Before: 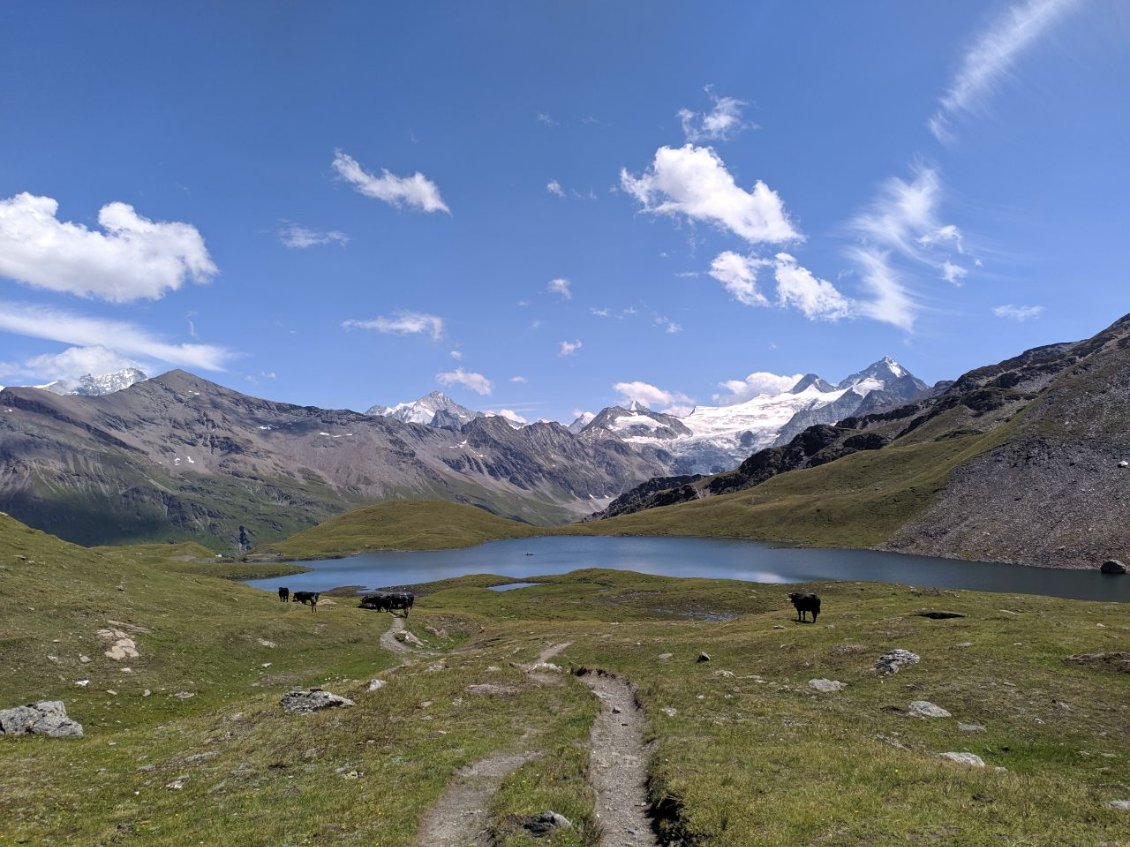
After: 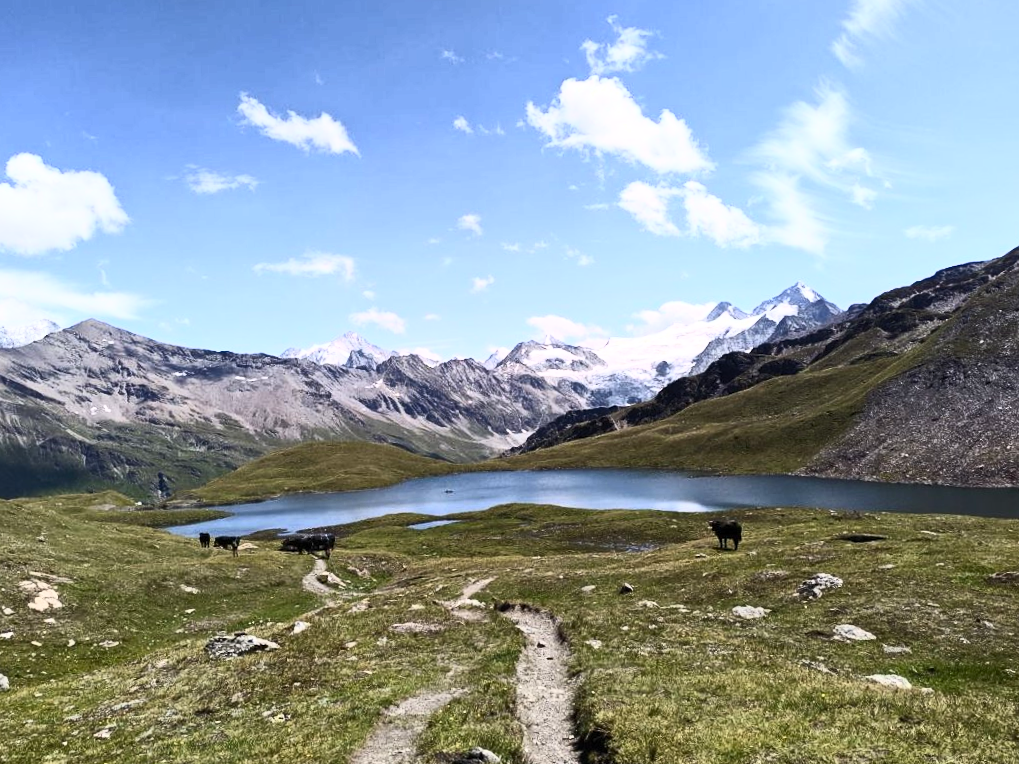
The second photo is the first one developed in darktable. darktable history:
crop and rotate: angle 1.96°, left 5.673%, top 5.673%
contrast brightness saturation: contrast 0.62, brightness 0.34, saturation 0.14
